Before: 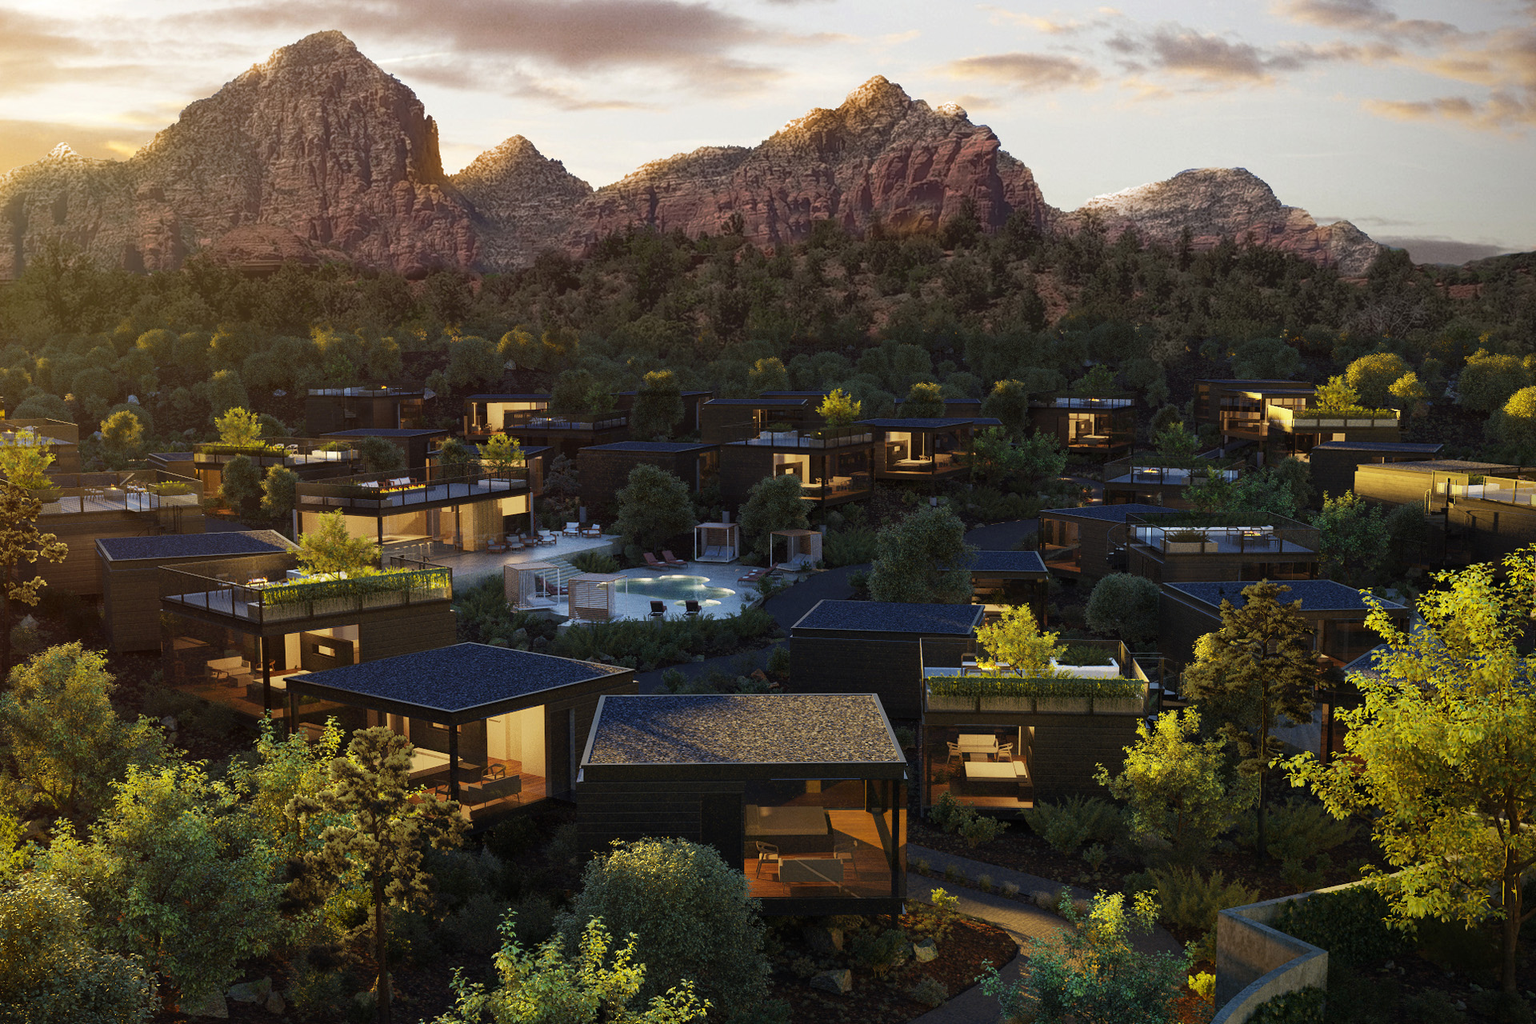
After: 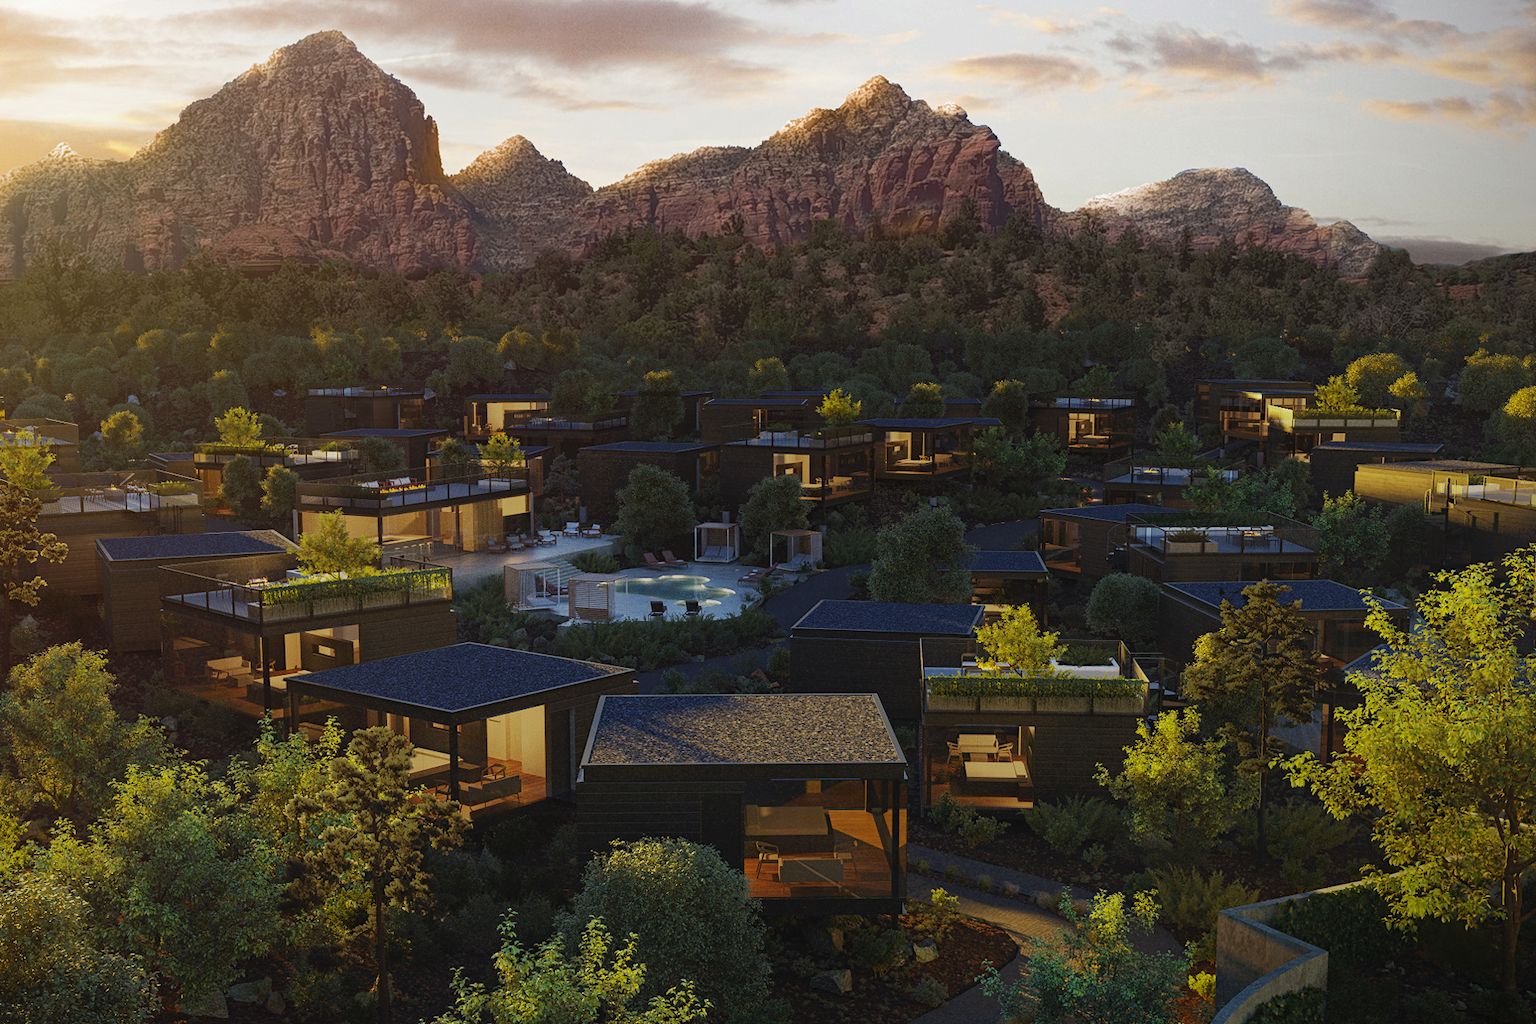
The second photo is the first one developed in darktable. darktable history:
contrast equalizer: y [[0.439, 0.44, 0.442, 0.457, 0.493, 0.498], [0.5 ×6], [0.5 ×6], [0 ×6], [0 ×6]]
color balance rgb: linear chroma grading › shadows -3%, linear chroma grading › highlights -4%
